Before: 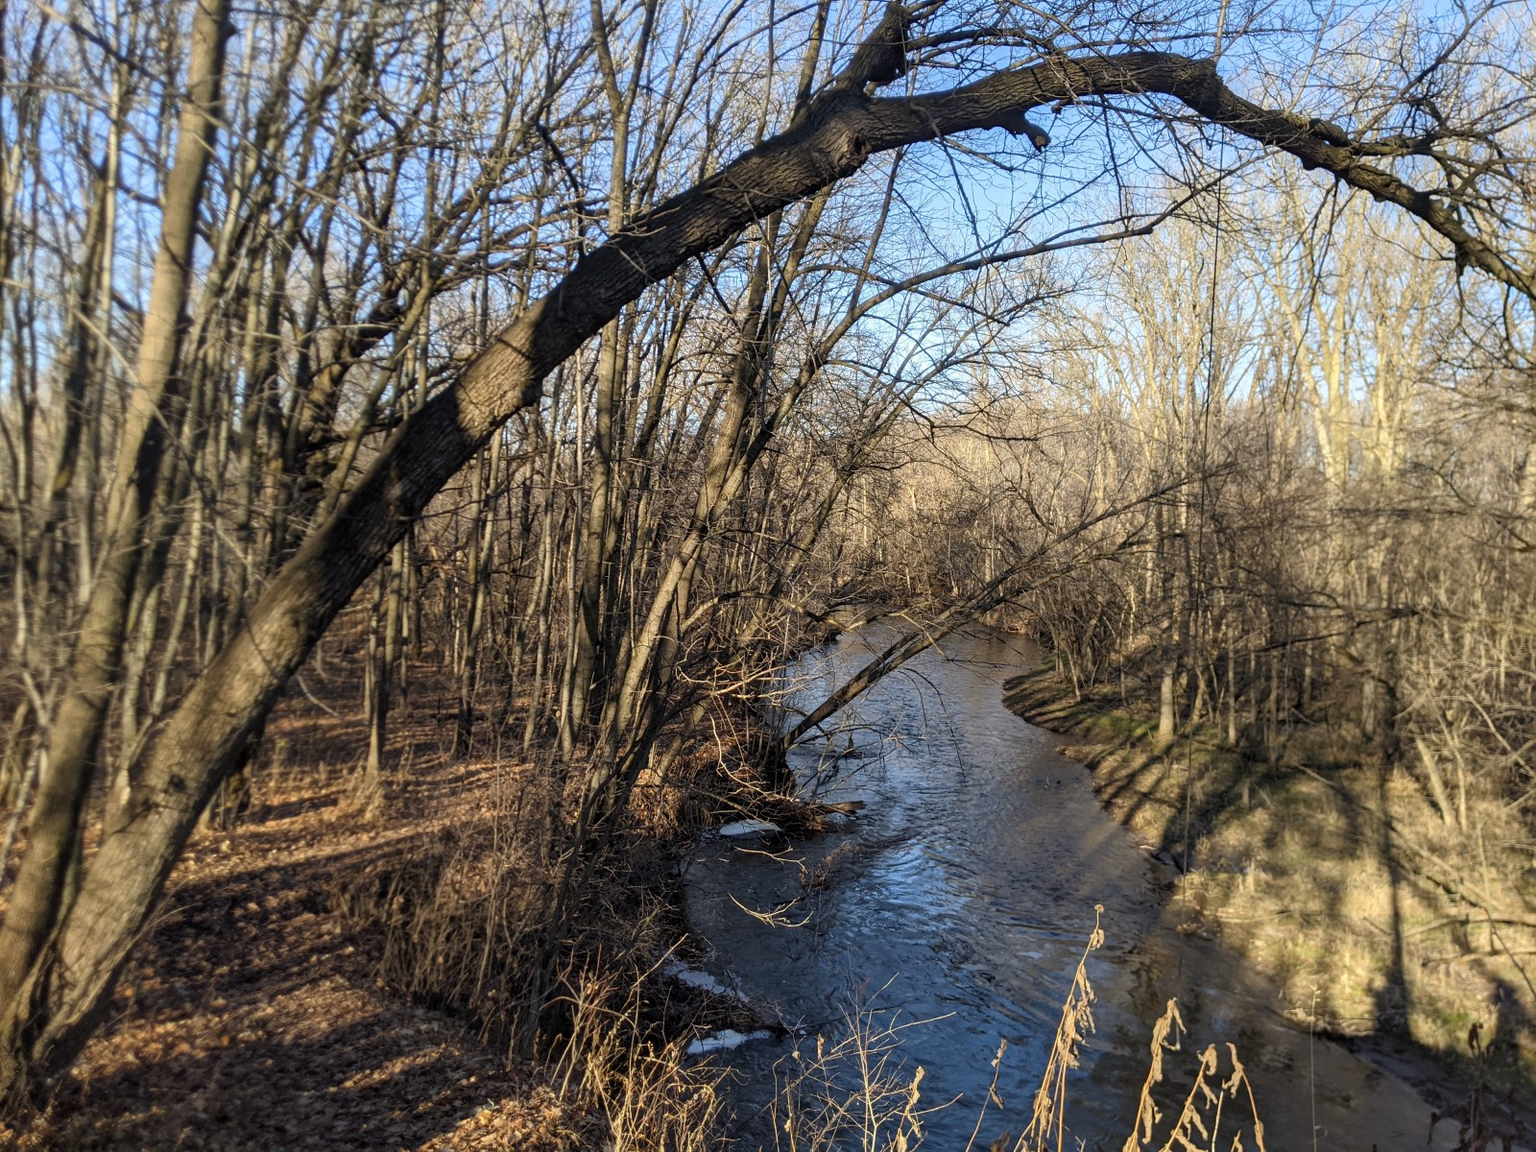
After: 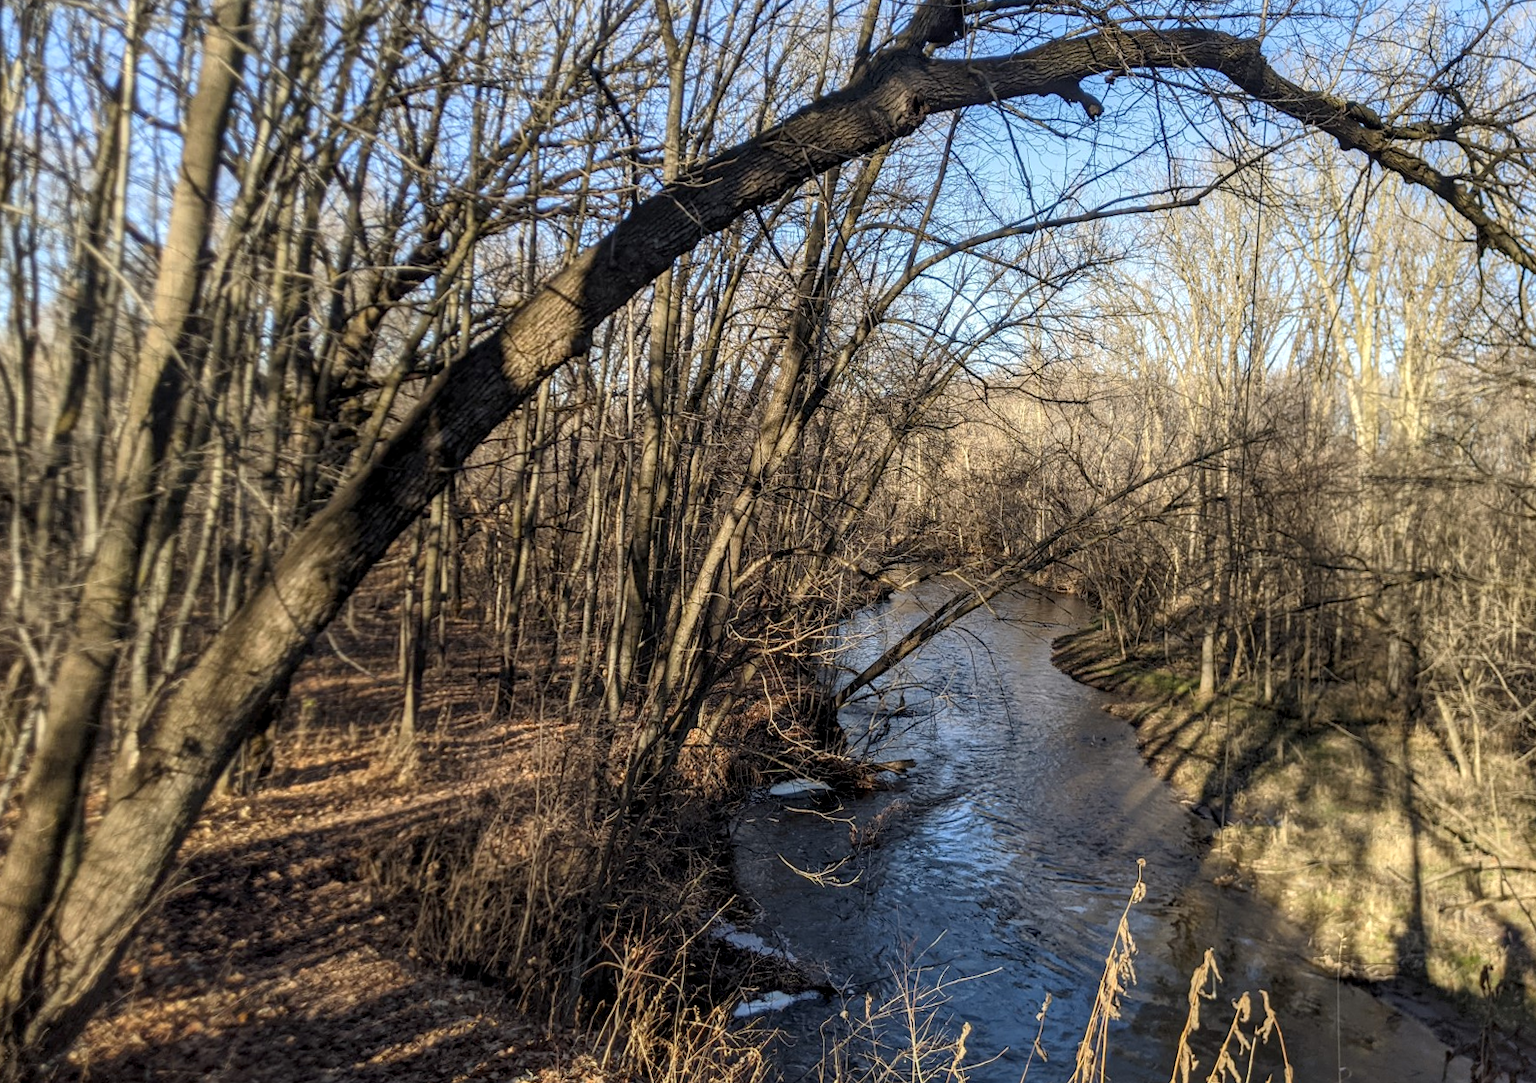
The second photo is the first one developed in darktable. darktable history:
rotate and perspective: rotation 0.679°, lens shift (horizontal) 0.136, crop left 0.009, crop right 0.991, crop top 0.078, crop bottom 0.95
local contrast: on, module defaults
